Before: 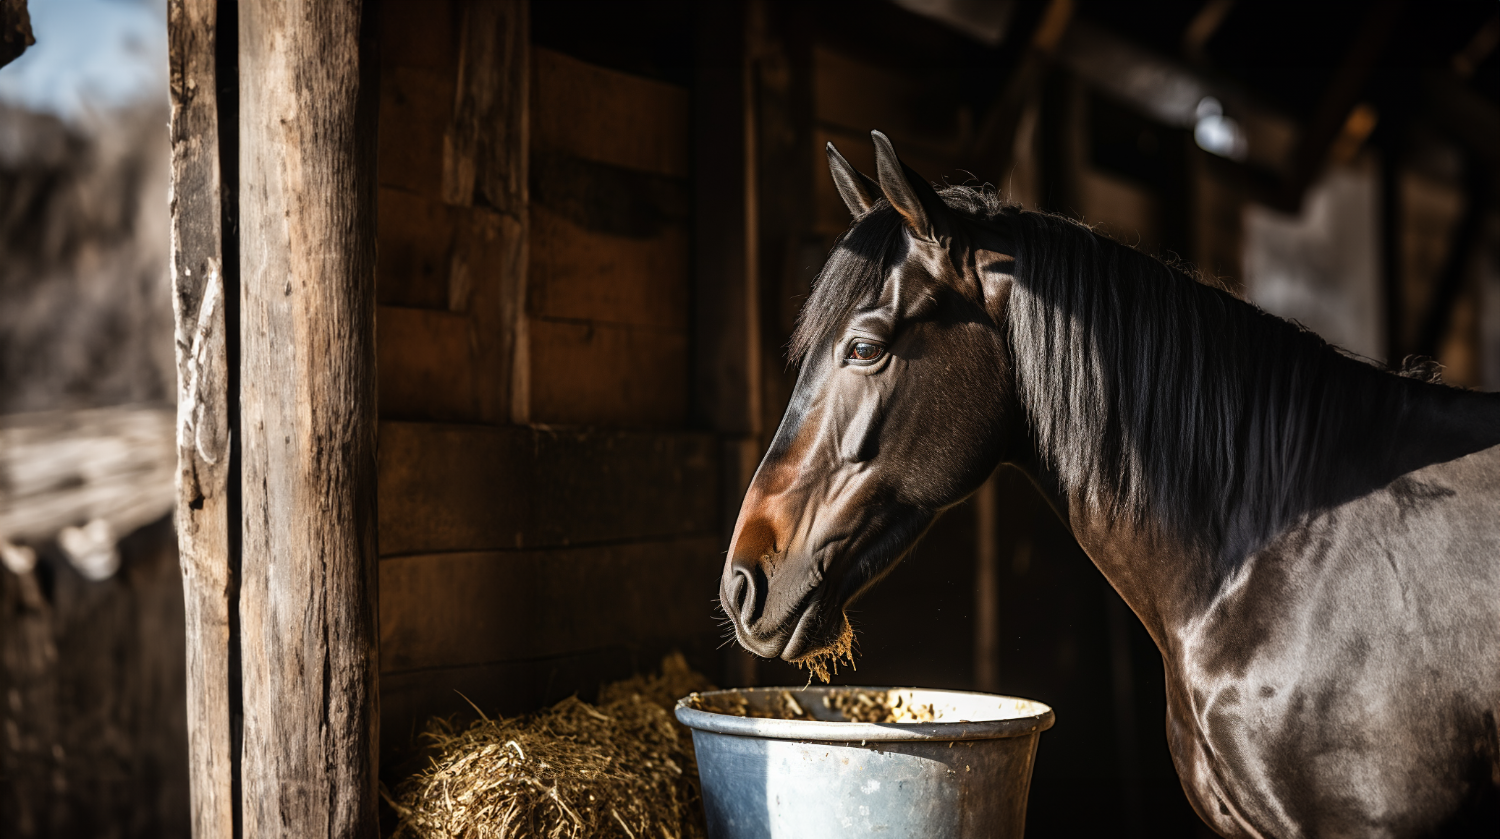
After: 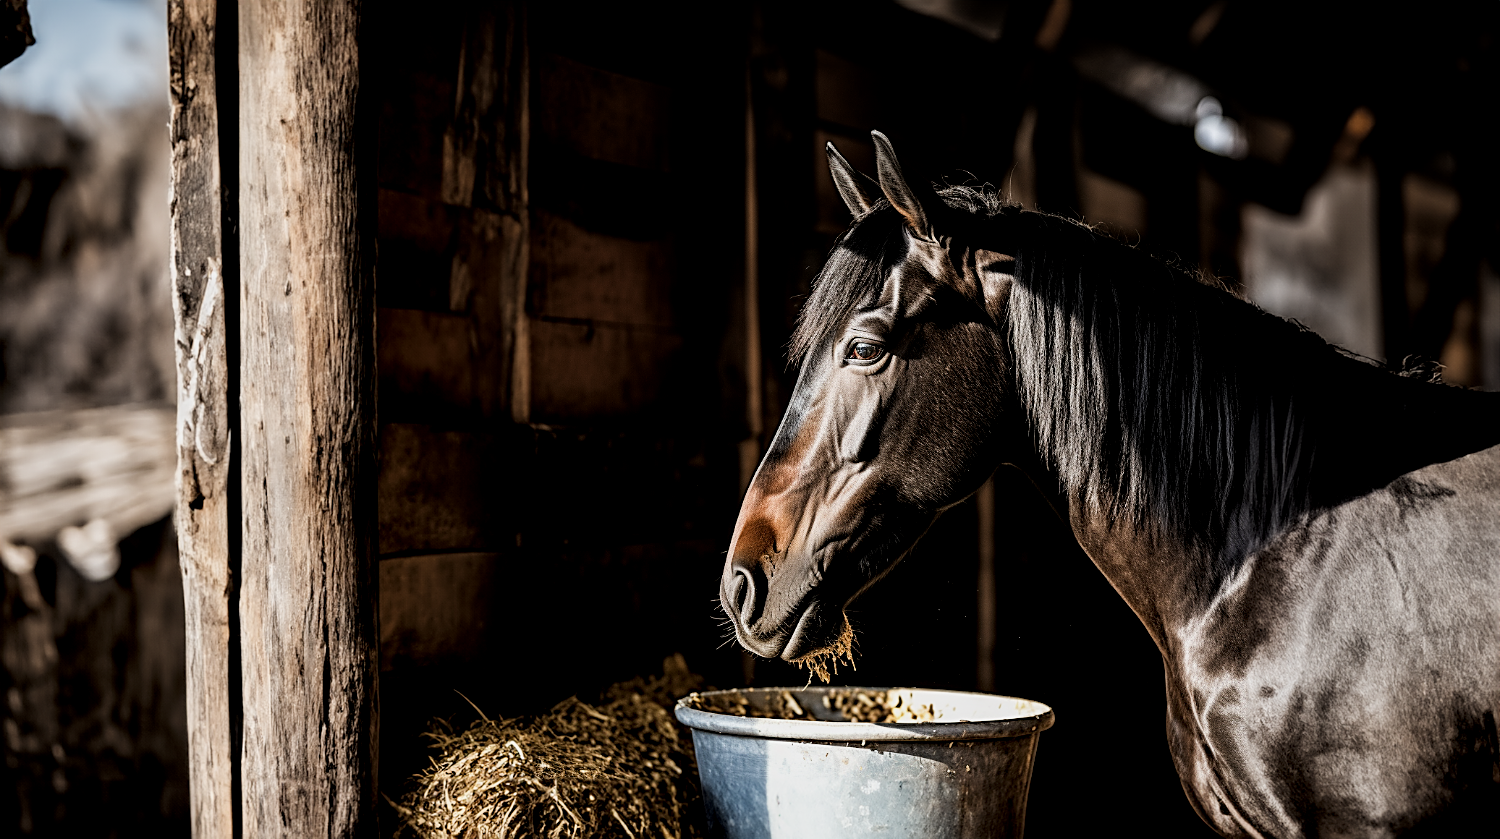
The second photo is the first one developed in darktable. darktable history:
sharpen: on, module defaults
filmic rgb: black relative exposure -7.65 EV, white relative exposure 4.56 EV, hardness 3.61
local contrast: highlights 123%, shadows 126%, detail 140%, midtone range 0.254
